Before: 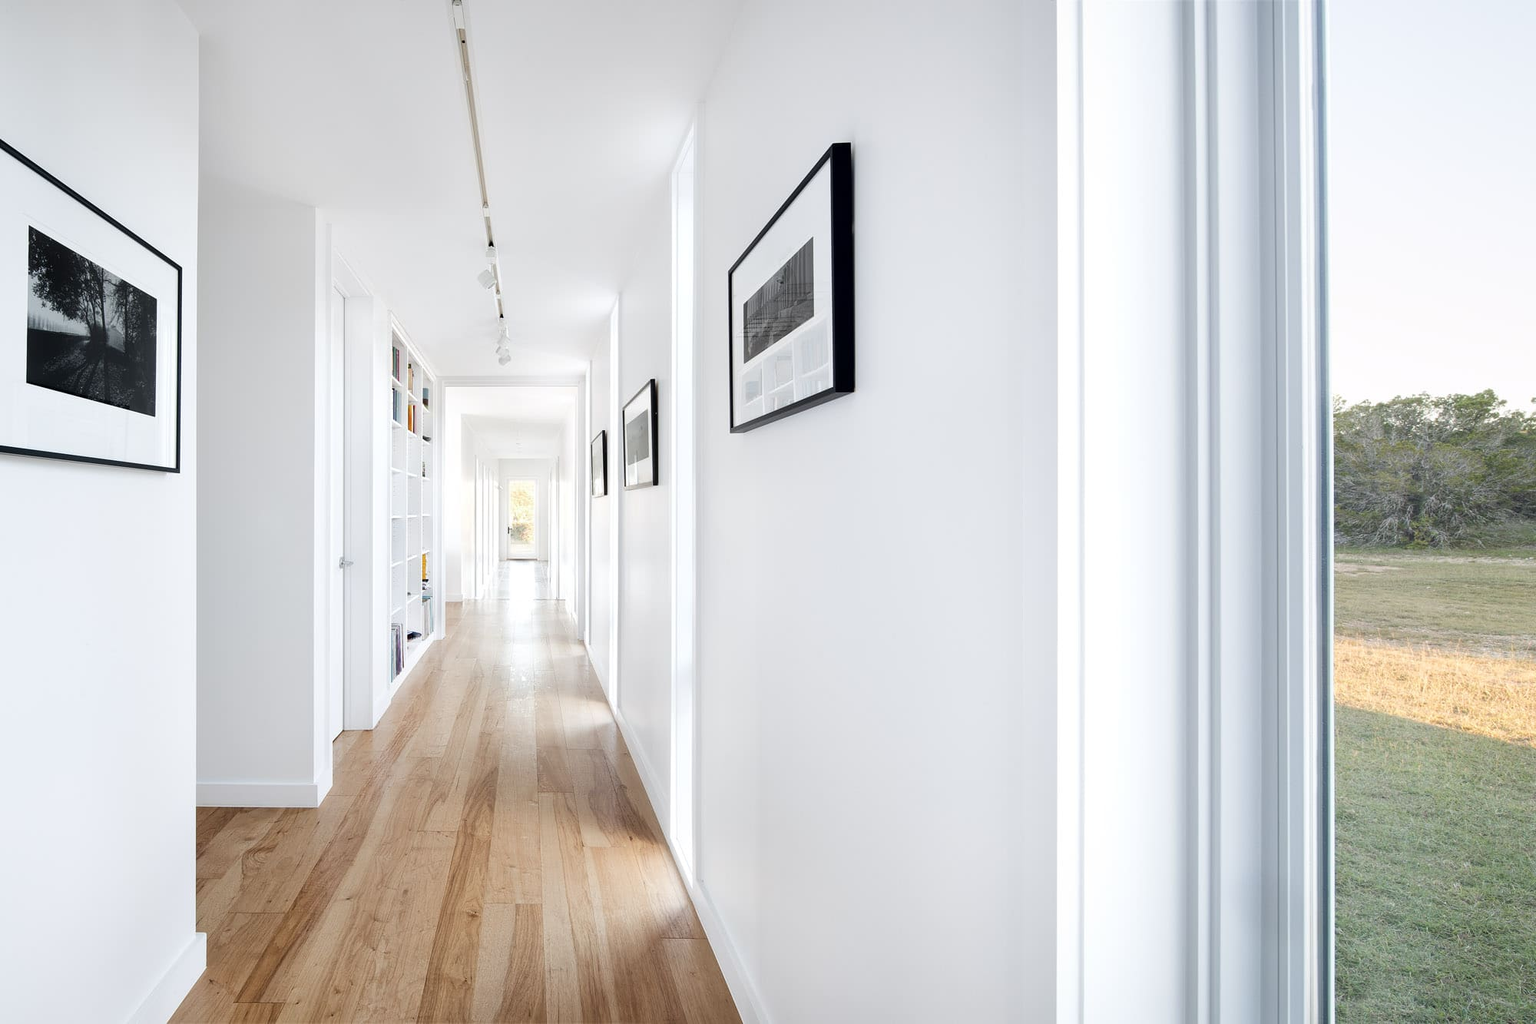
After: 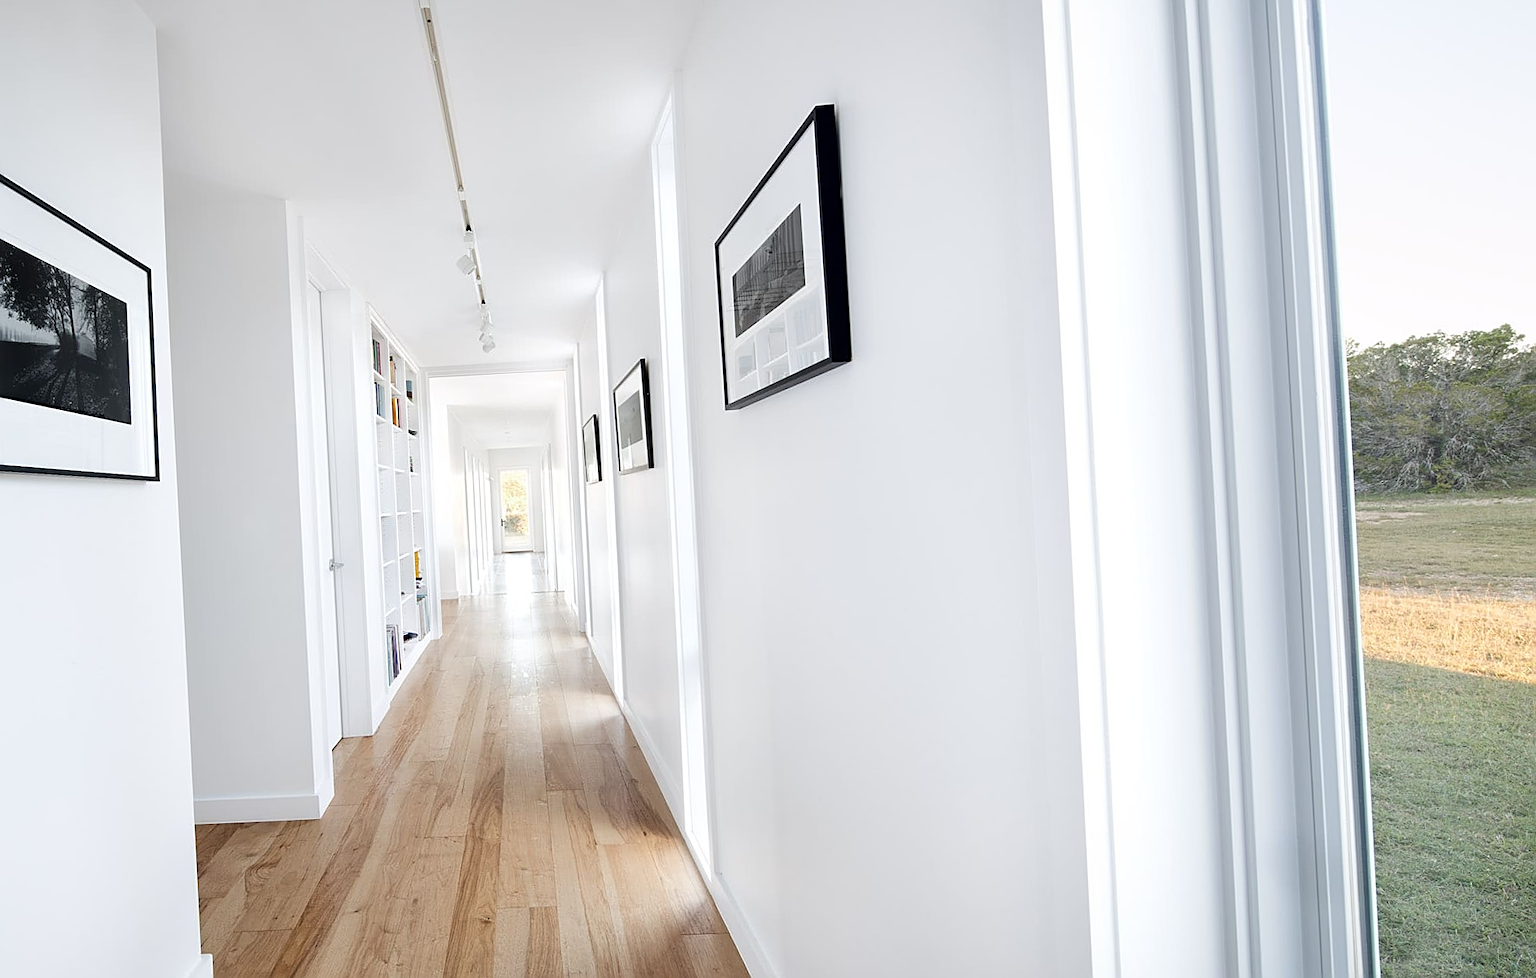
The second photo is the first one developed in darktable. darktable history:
rotate and perspective: rotation -3°, crop left 0.031, crop right 0.968, crop top 0.07, crop bottom 0.93
sharpen: on, module defaults
